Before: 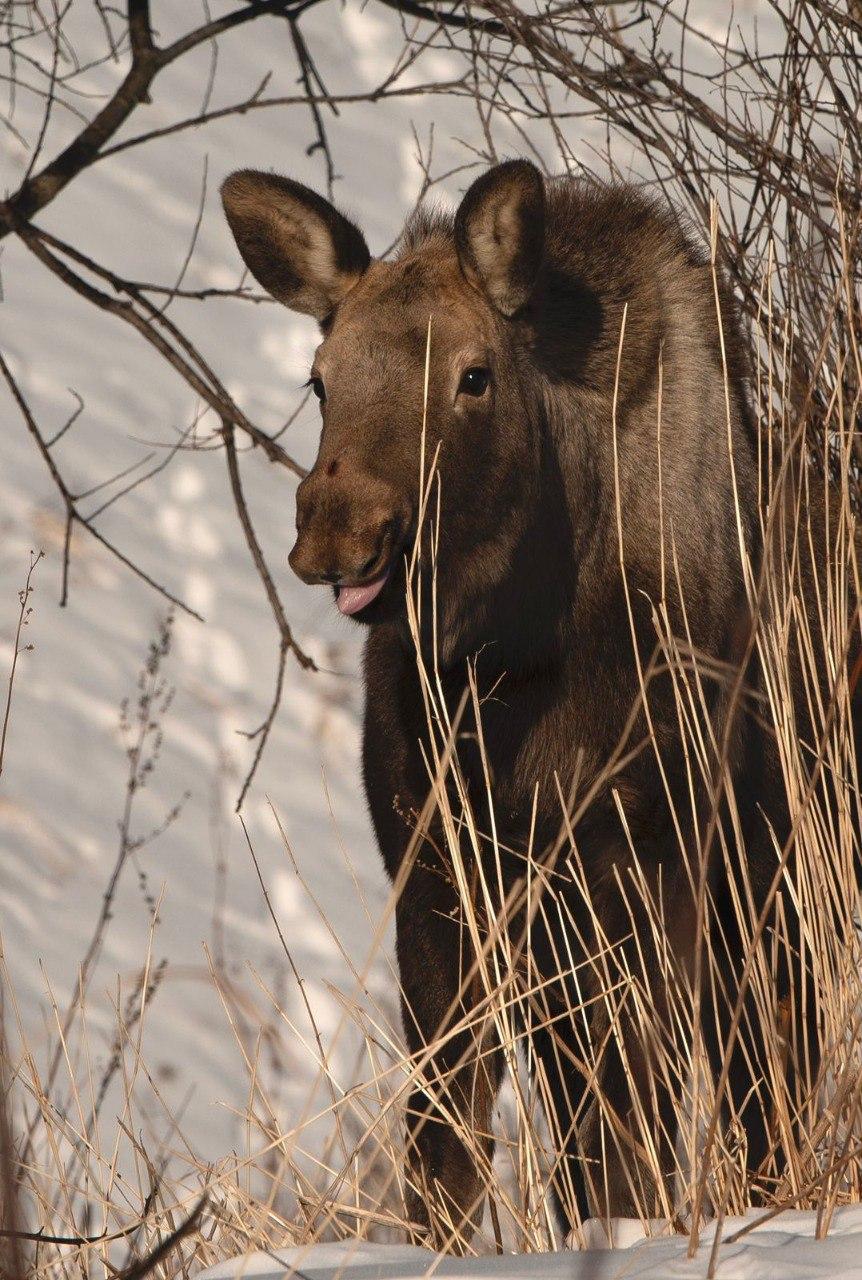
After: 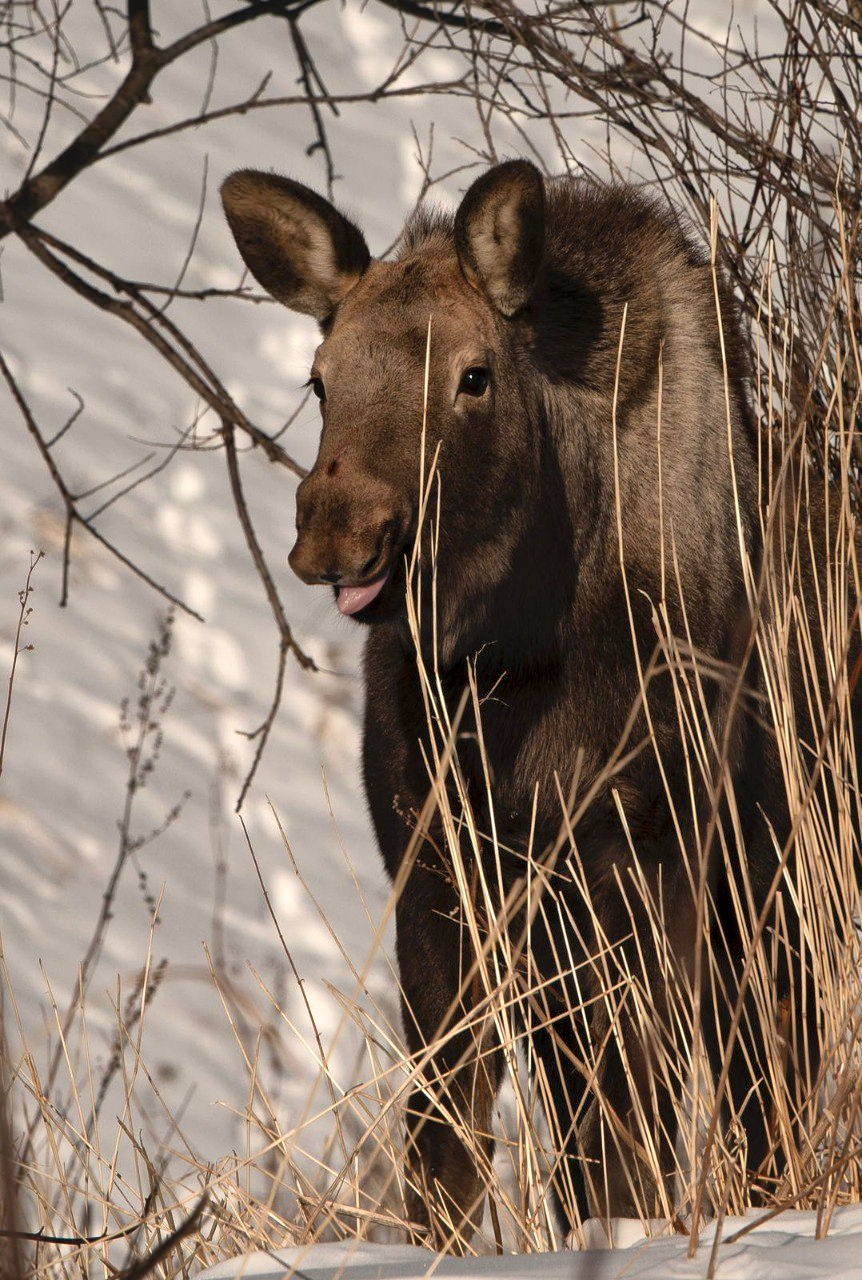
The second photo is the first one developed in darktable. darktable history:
local contrast: mode bilateral grid, contrast 20, coarseness 99, detail 150%, midtone range 0.2
